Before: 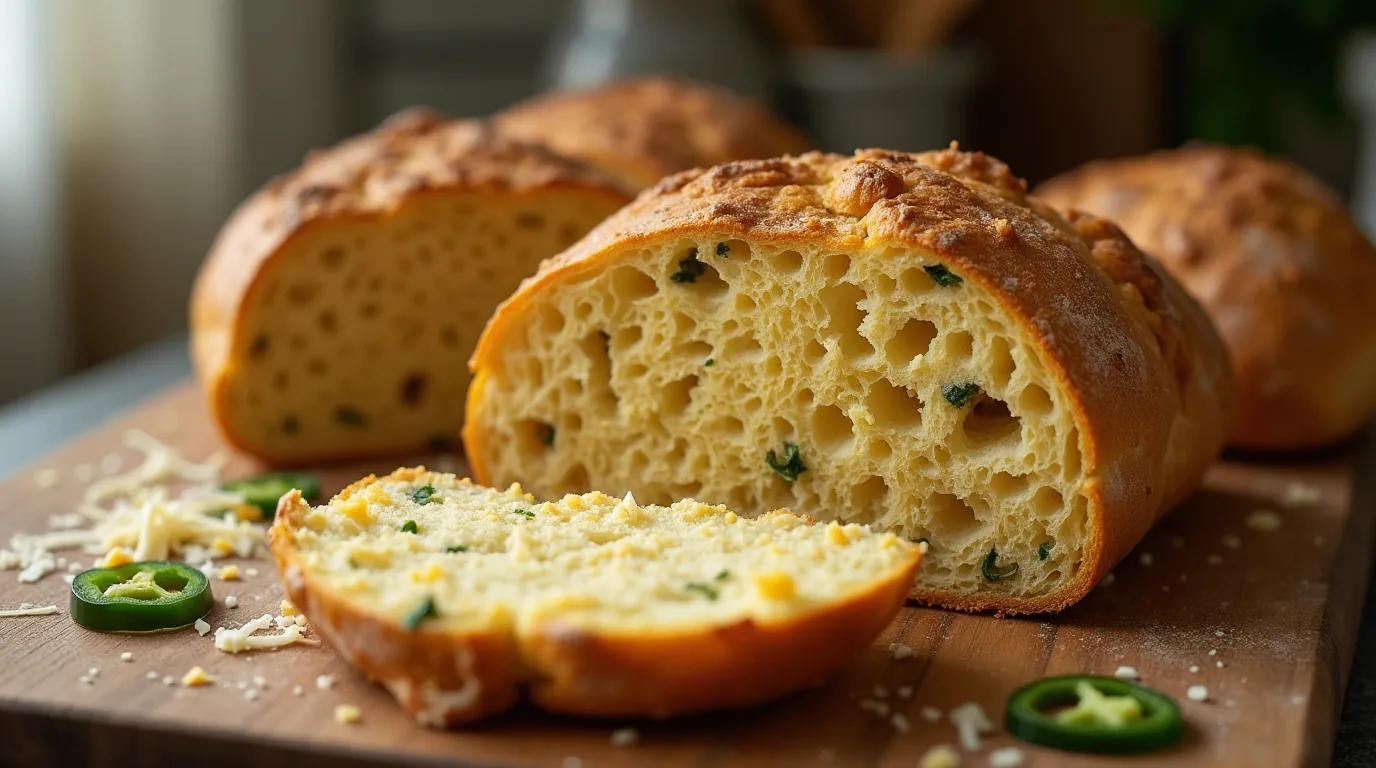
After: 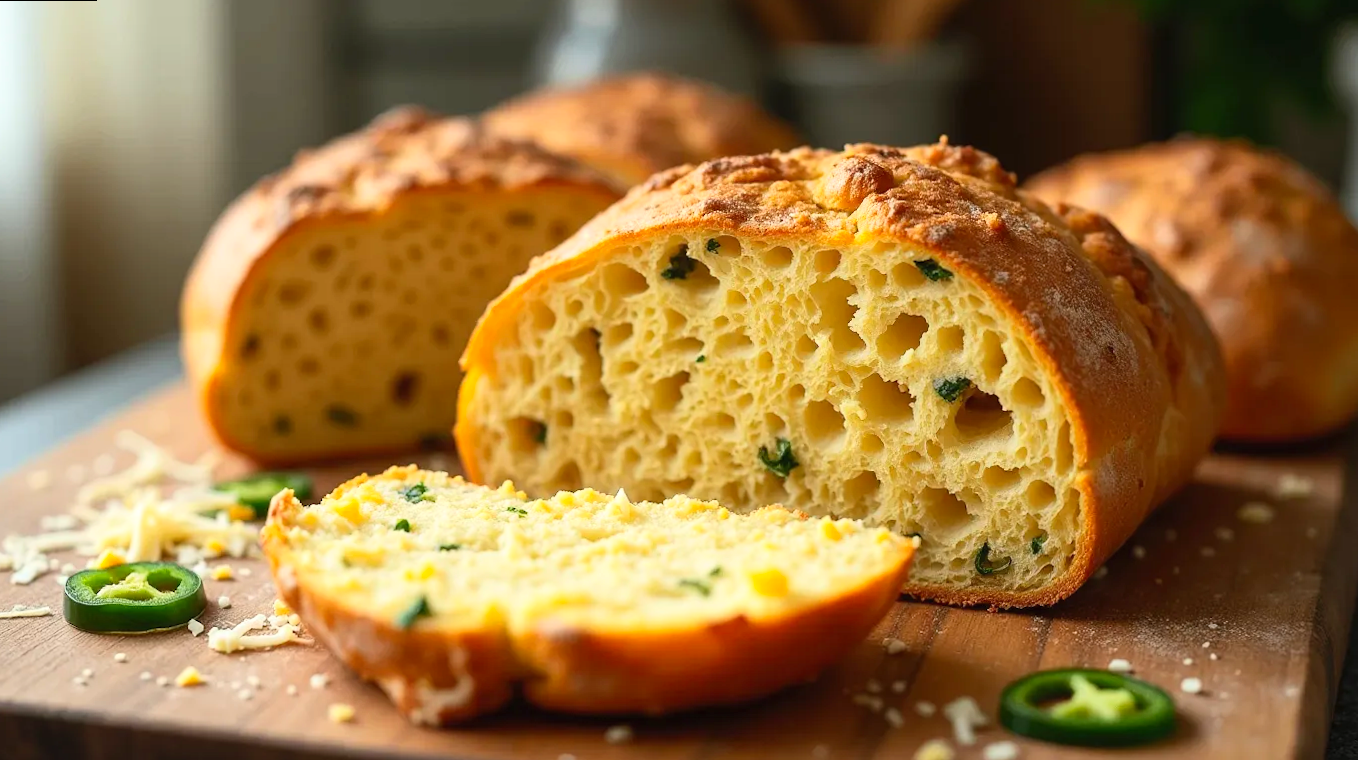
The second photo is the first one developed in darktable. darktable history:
rotate and perspective: rotation -0.45°, automatic cropping original format, crop left 0.008, crop right 0.992, crop top 0.012, crop bottom 0.988
exposure: exposure 0.128 EV, compensate highlight preservation false
contrast brightness saturation: contrast 0.2, brightness 0.16, saturation 0.22
